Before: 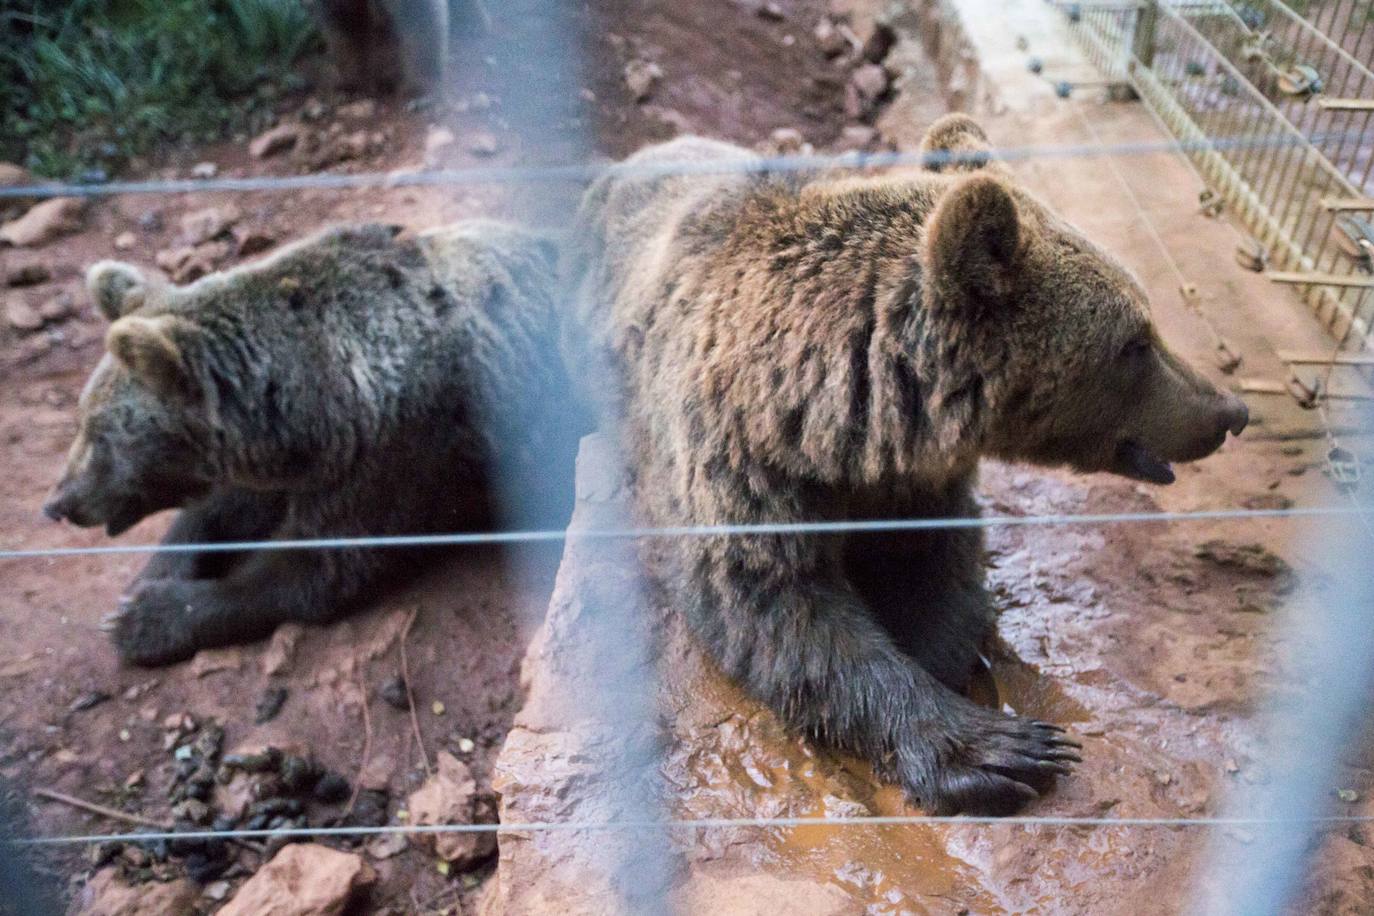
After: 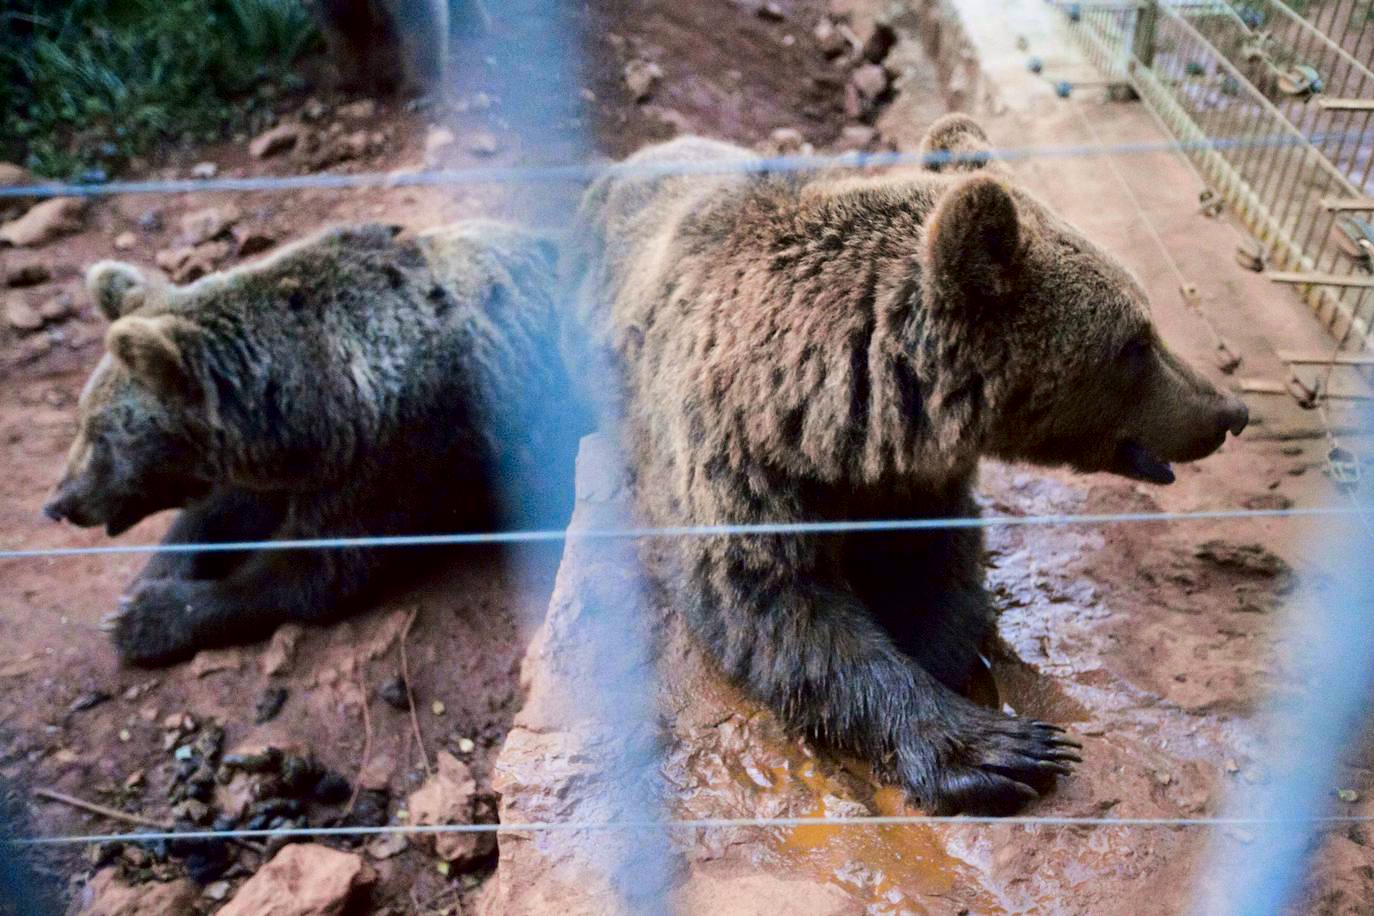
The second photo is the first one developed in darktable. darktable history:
tone curve: curves: ch0 [(0, 0) (0.068, 0.012) (0.183, 0.089) (0.341, 0.283) (0.547, 0.532) (0.828, 0.815) (1, 0.983)]; ch1 [(0, 0) (0.23, 0.166) (0.34, 0.308) (0.371, 0.337) (0.429, 0.411) (0.477, 0.462) (0.499, 0.5) (0.529, 0.537) (0.559, 0.582) (0.743, 0.798) (1, 1)]; ch2 [(0, 0) (0.431, 0.414) (0.498, 0.503) (0.524, 0.528) (0.568, 0.546) (0.6, 0.597) (0.634, 0.645) (0.728, 0.742) (1, 1)], color space Lab, independent channels, preserve colors none
color contrast: green-magenta contrast 0.85, blue-yellow contrast 1.25, unbound 0
